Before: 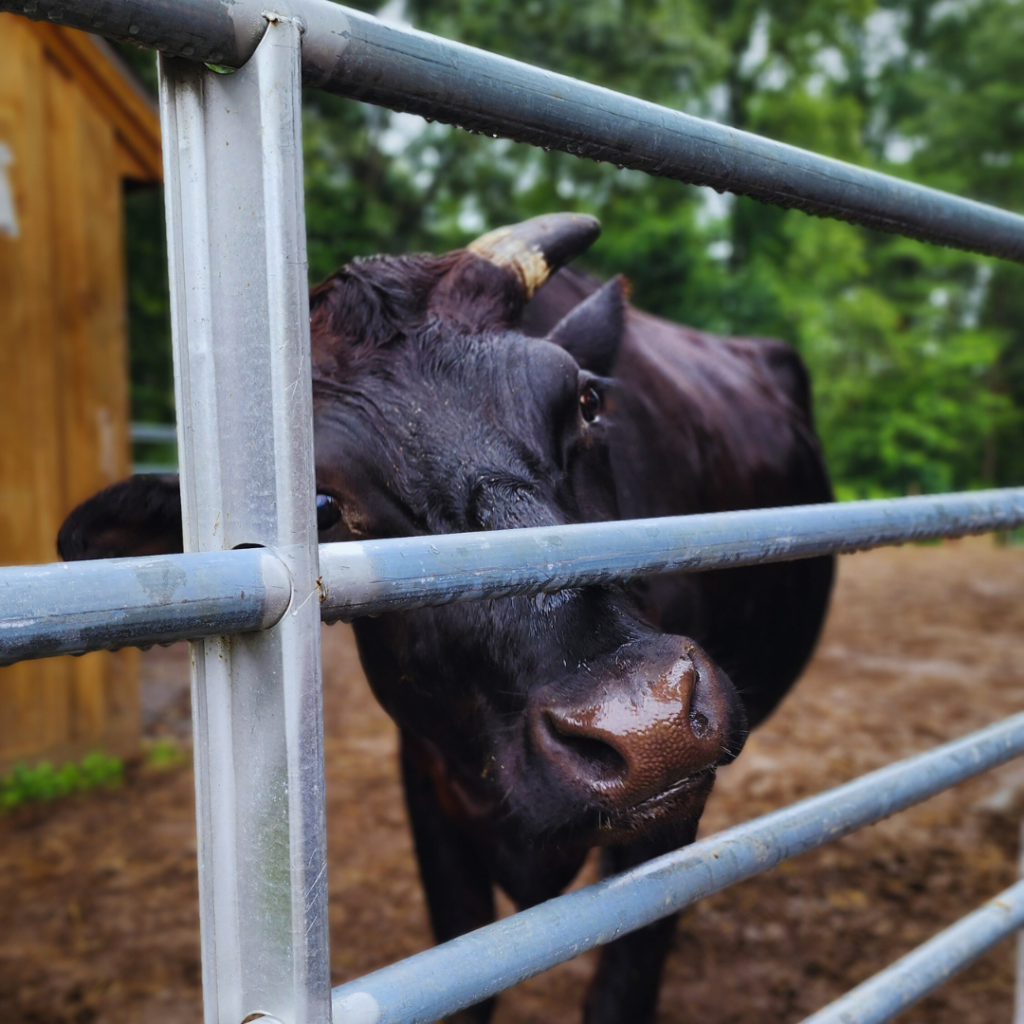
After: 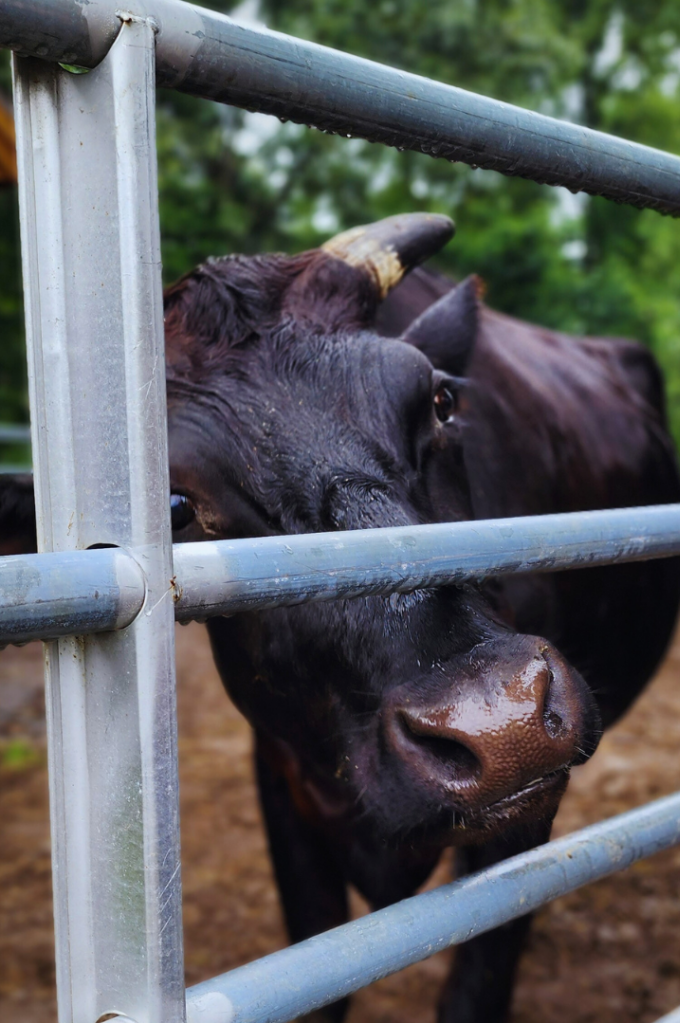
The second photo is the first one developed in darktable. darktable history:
exposure: black level correction 0.001, compensate highlight preservation false
crop and rotate: left 14.301%, right 19.248%
